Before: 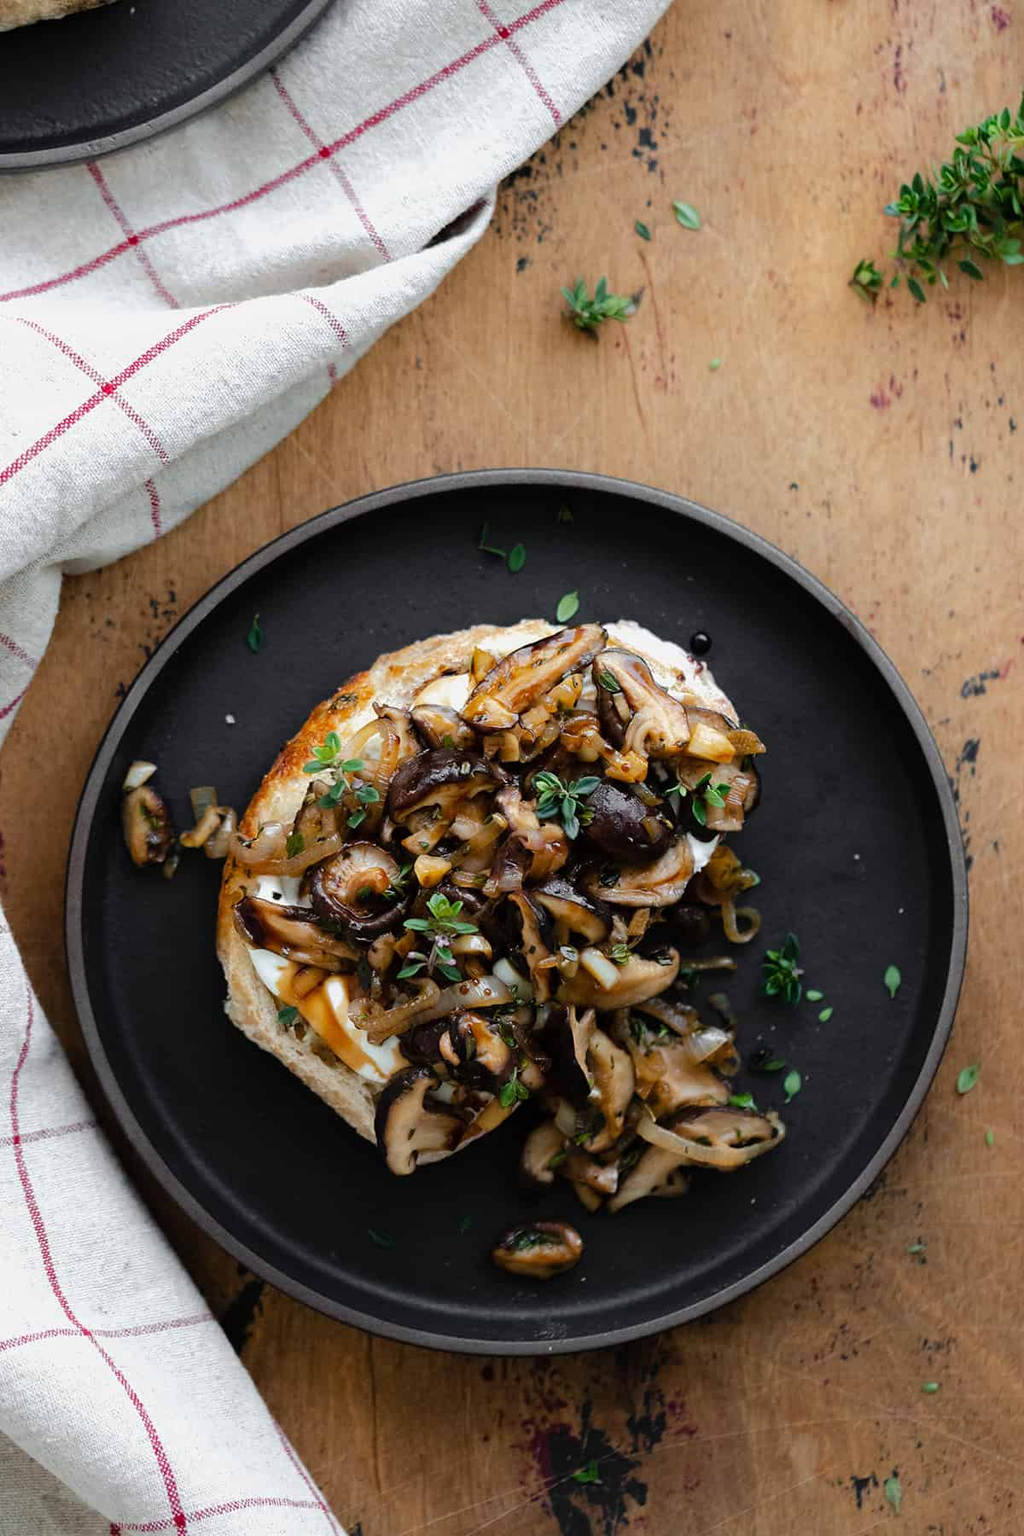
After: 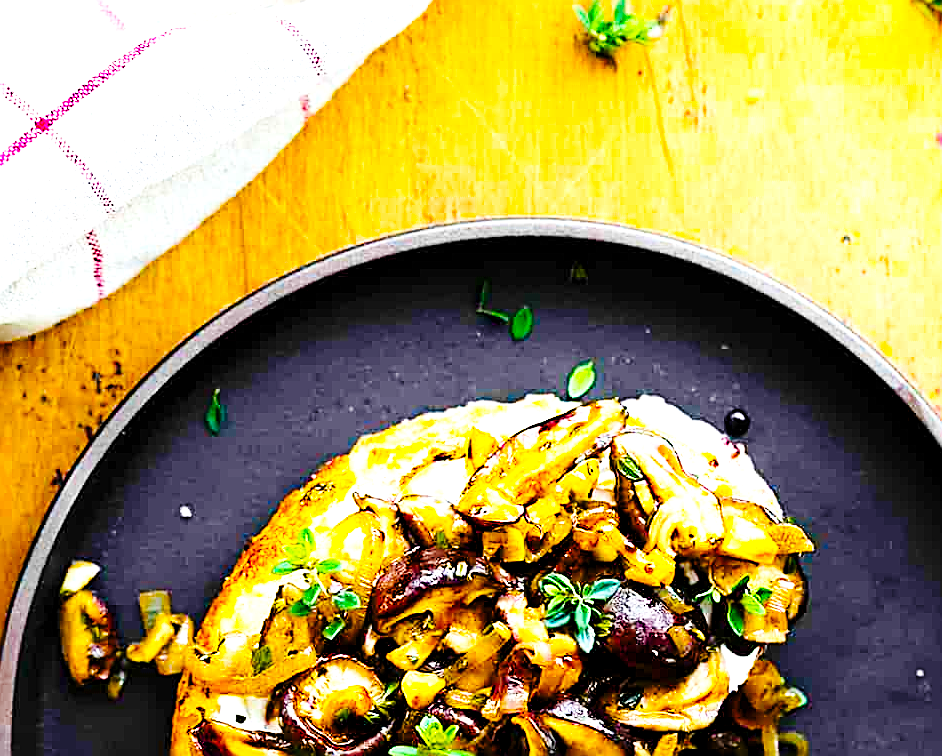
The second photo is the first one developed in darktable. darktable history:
sharpen: amount 1.004
color zones: curves: ch0 [(0, 0.5) (0.143, 0.5) (0.286, 0.5) (0.429, 0.5) (0.571, 0.5) (0.714, 0.476) (0.857, 0.5) (1, 0.5)]; ch2 [(0, 0.5) (0.143, 0.5) (0.286, 0.5) (0.429, 0.5) (0.571, 0.5) (0.714, 0.487) (0.857, 0.5) (1, 0.5)]
color balance rgb: global offset › luminance -0.489%, perceptual saturation grading › global saturation 99.039%, global vibrance 25.417%
exposure: black level correction 0.001, exposure 1.651 EV, compensate highlight preservation false
crop: left 7.054%, top 18.395%, right 14.427%, bottom 39.586%
base curve: curves: ch0 [(0, 0) (0.036, 0.025) (0.121, 0.166) (0.206, 0.329) (0.605, 0.79) (1, 1)], preserve colors none
